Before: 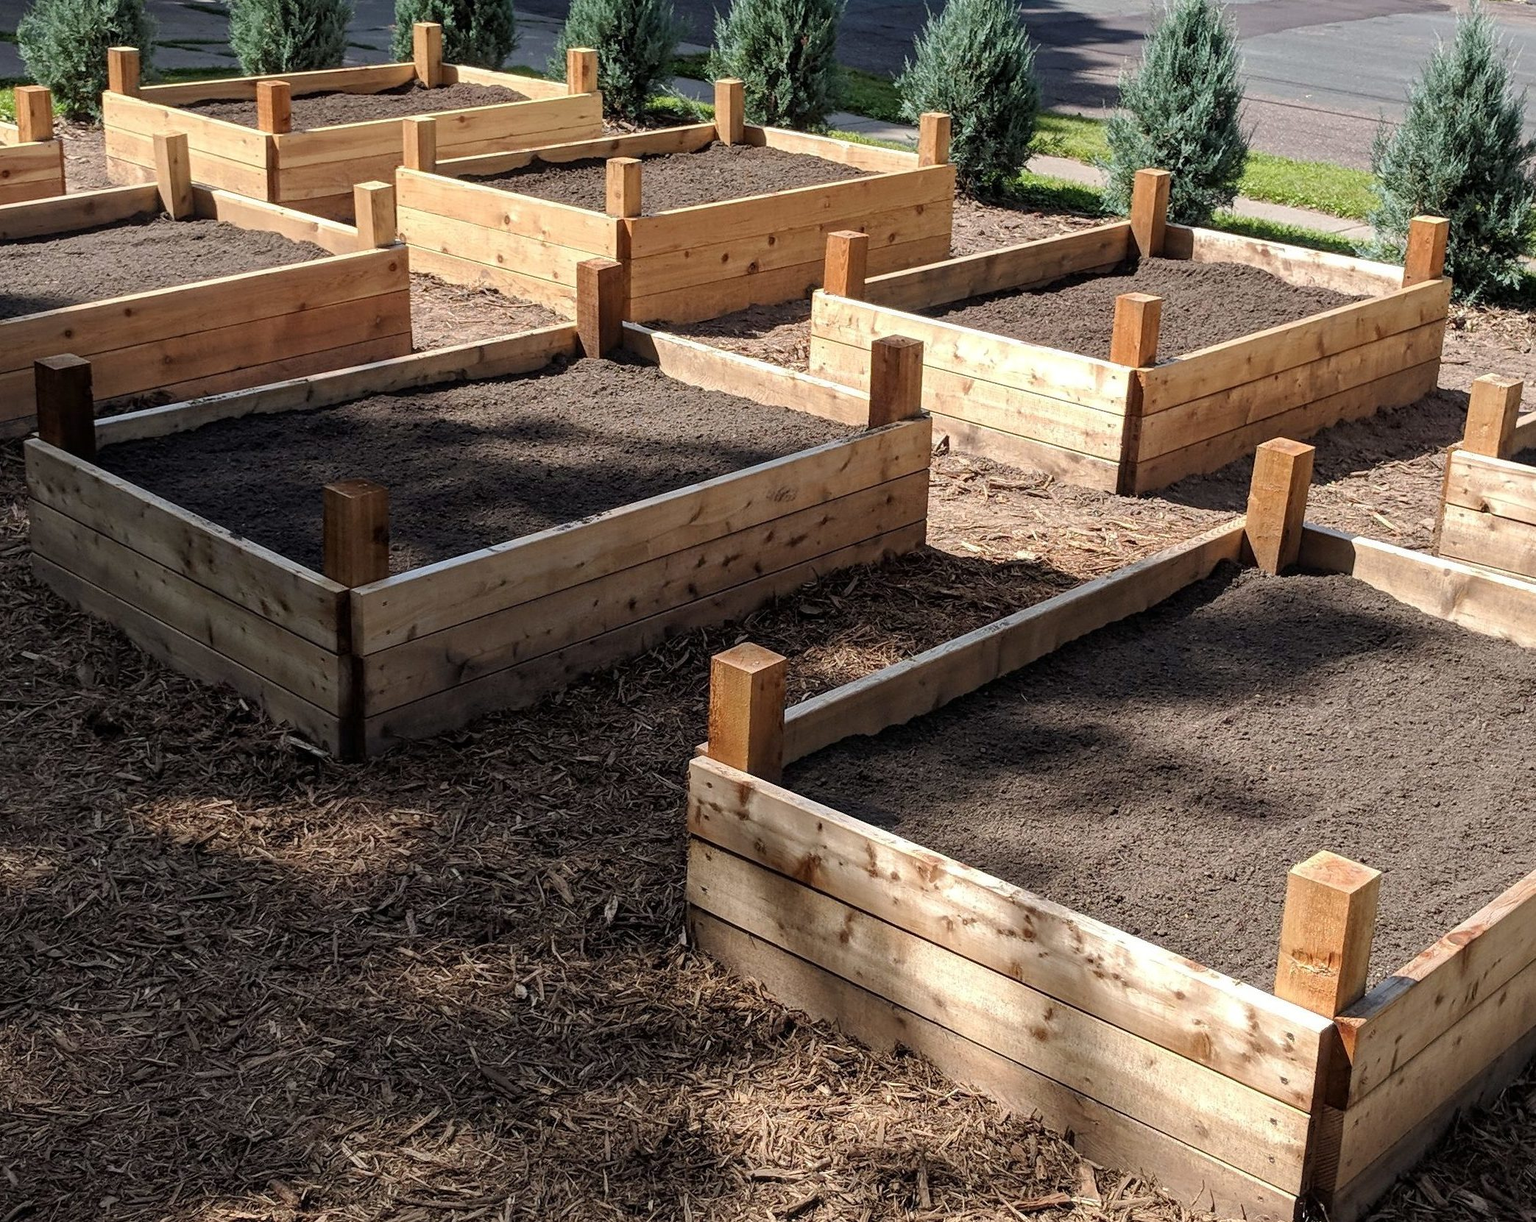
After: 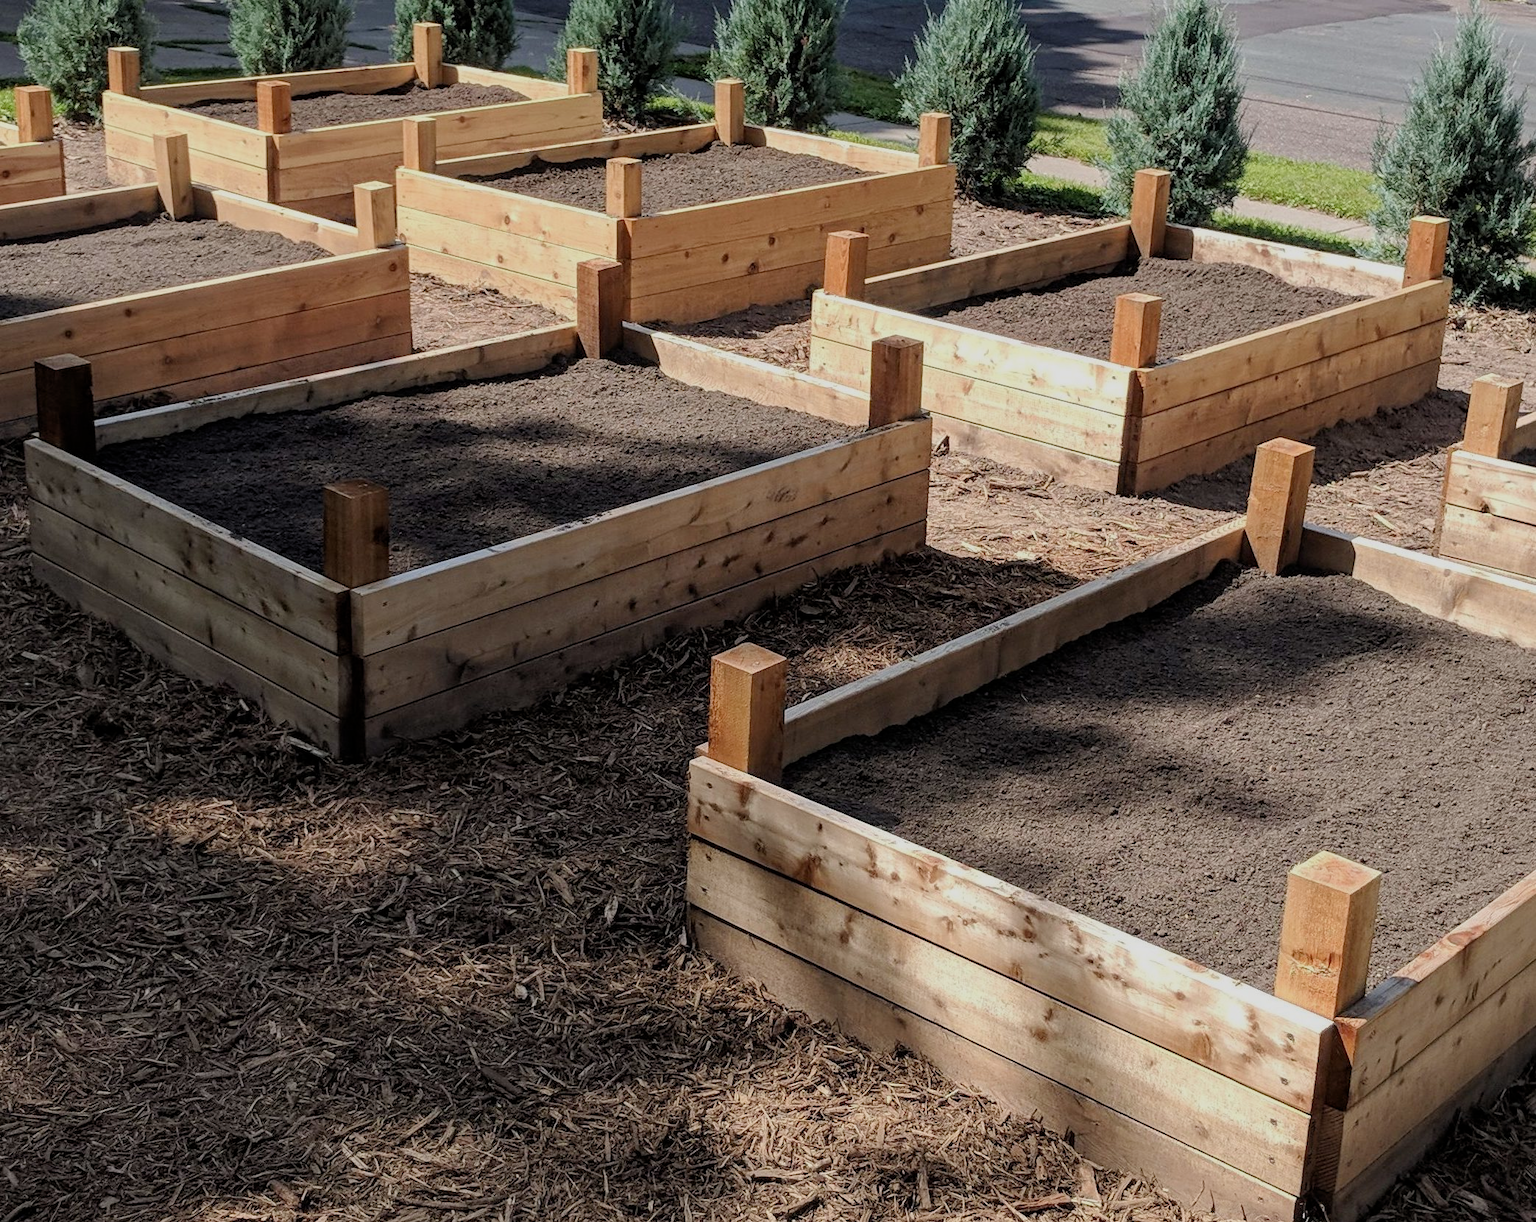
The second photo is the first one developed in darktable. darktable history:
filmic rgb: black relative exposure -16 EV, white relative exposure 4.05 EV, target black luminance 0%, hardness 7.63, latitude 73.06%, contrast 0.903, highlights saturation mix 10.87%, shadows ↔ highlights balance -0.378%
